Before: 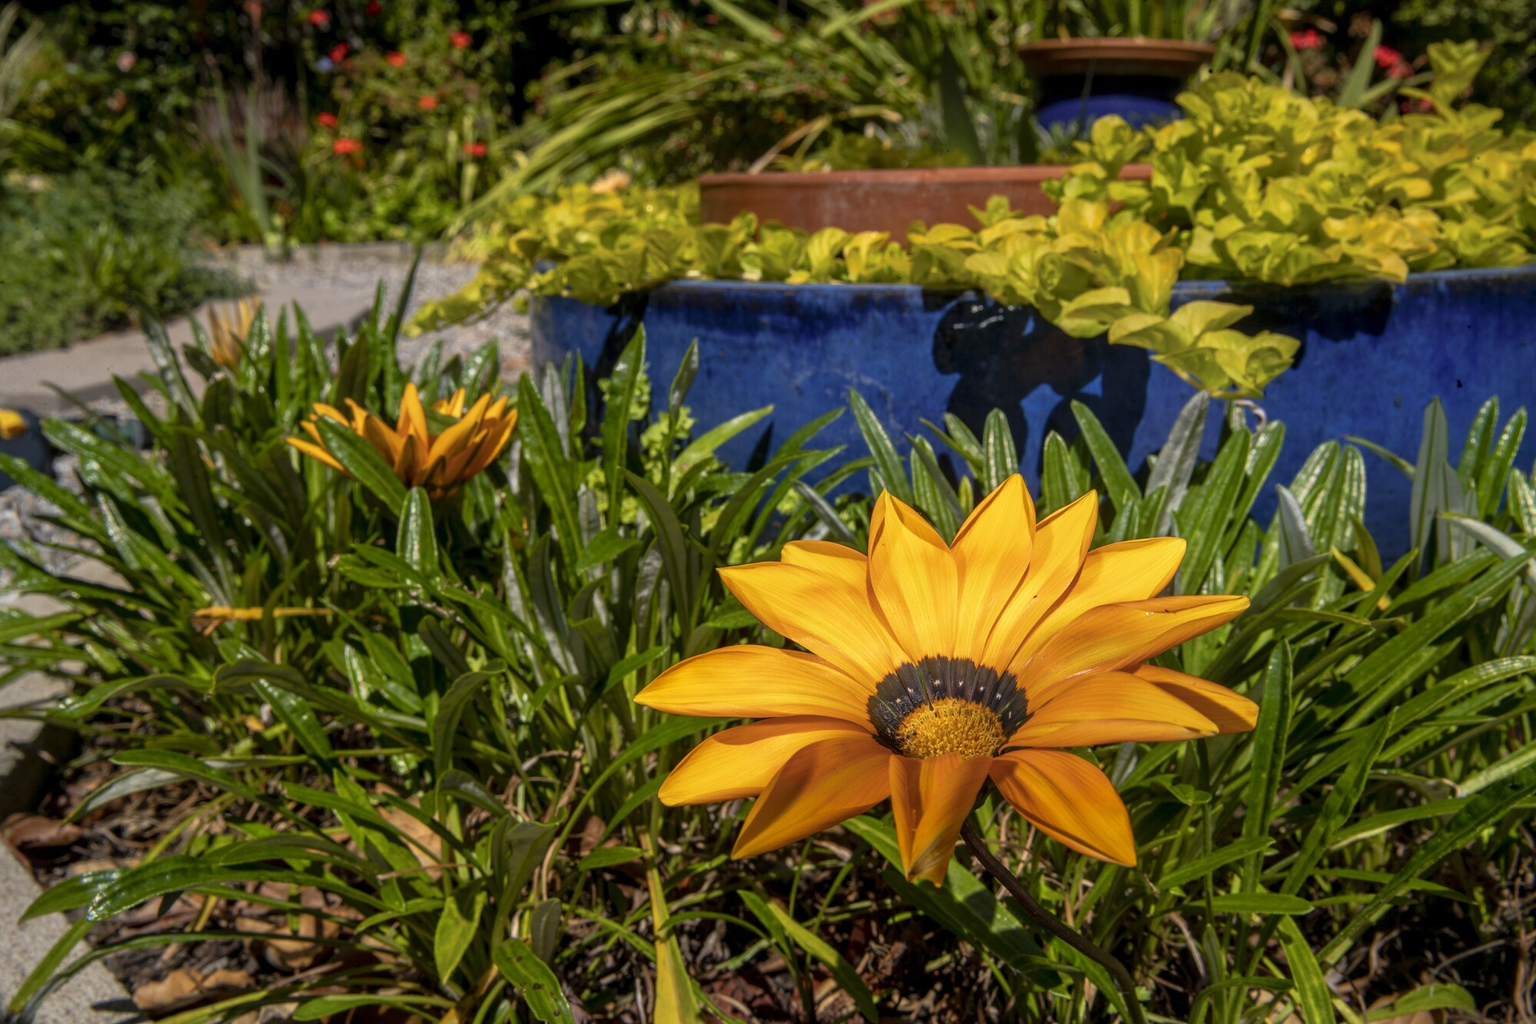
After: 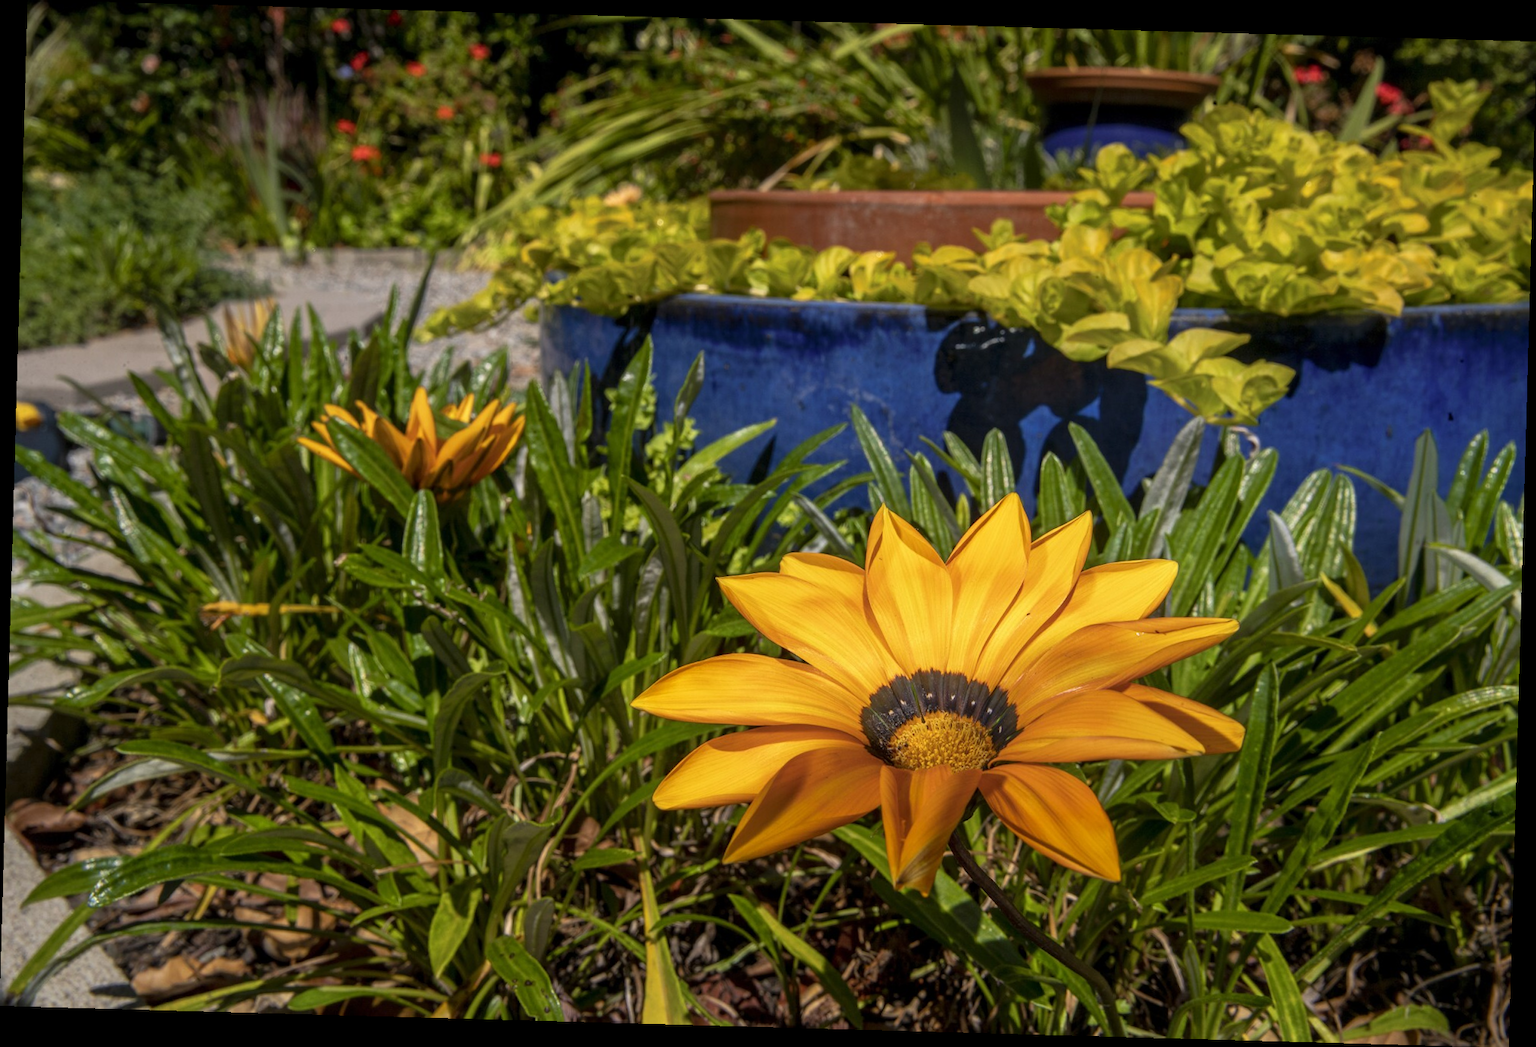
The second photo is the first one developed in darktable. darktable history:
crop and rotate: angle -1.59°
